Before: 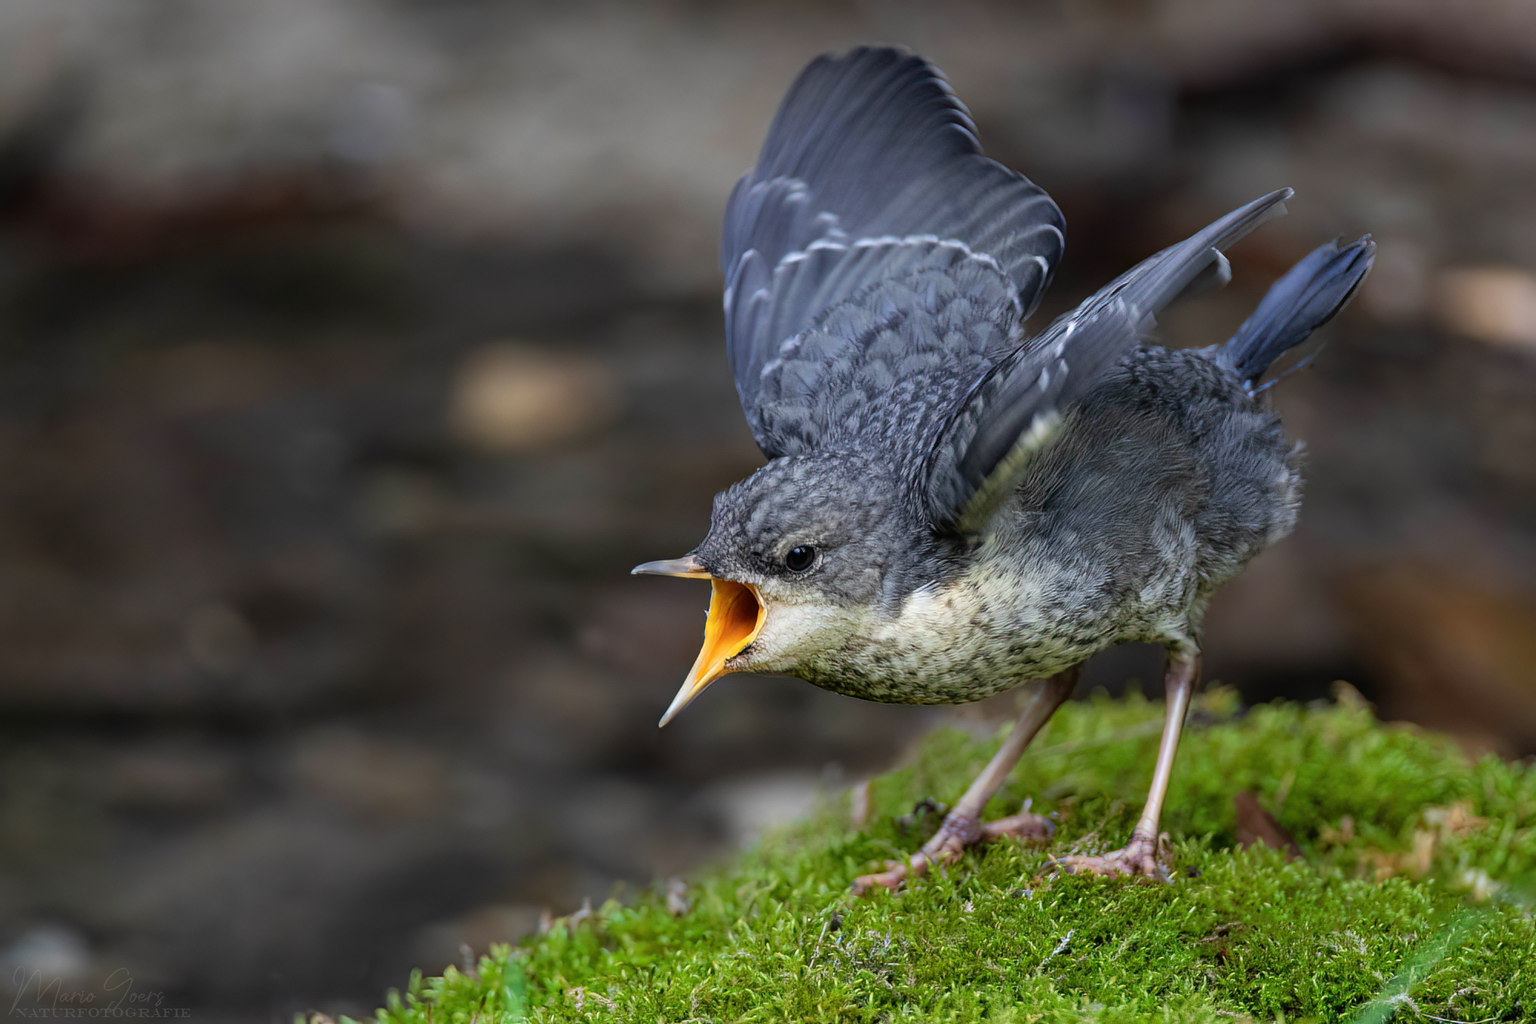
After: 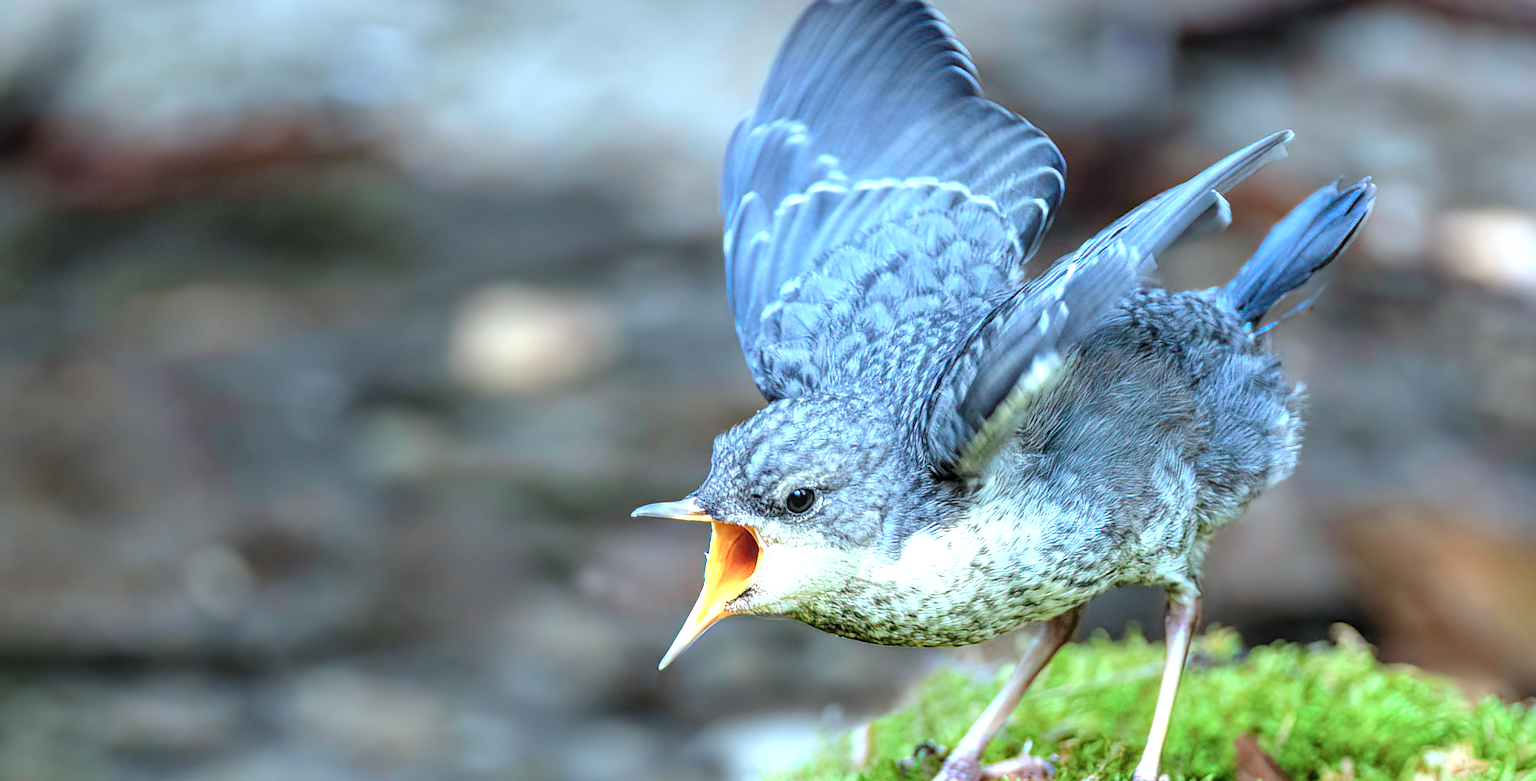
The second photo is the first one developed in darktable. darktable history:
color correction: highlights a* -10.5, highlights b* -18.67
contrast brightness saturation: saturation -0.049
local contrast: on, module defaults
levels: levels [0.036, 0.364, 0.827]
exposure: black level correction 0, exposure 0.703 EV, compensate highlight preservation false
crop: top 5.652%, bottom 17.931%
